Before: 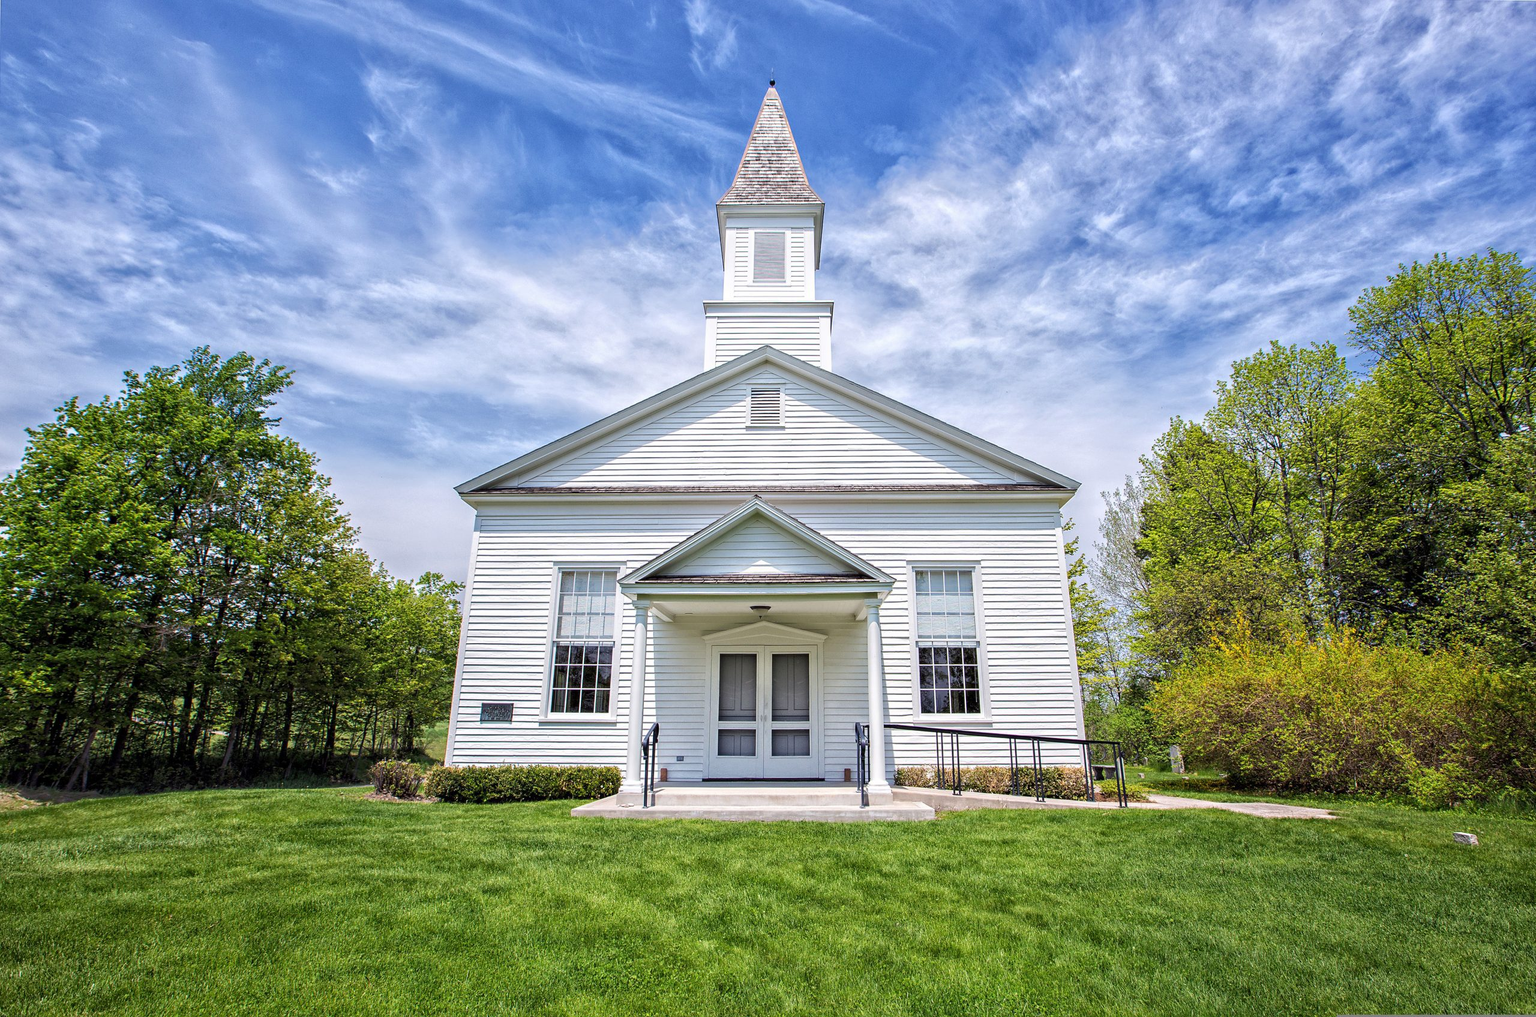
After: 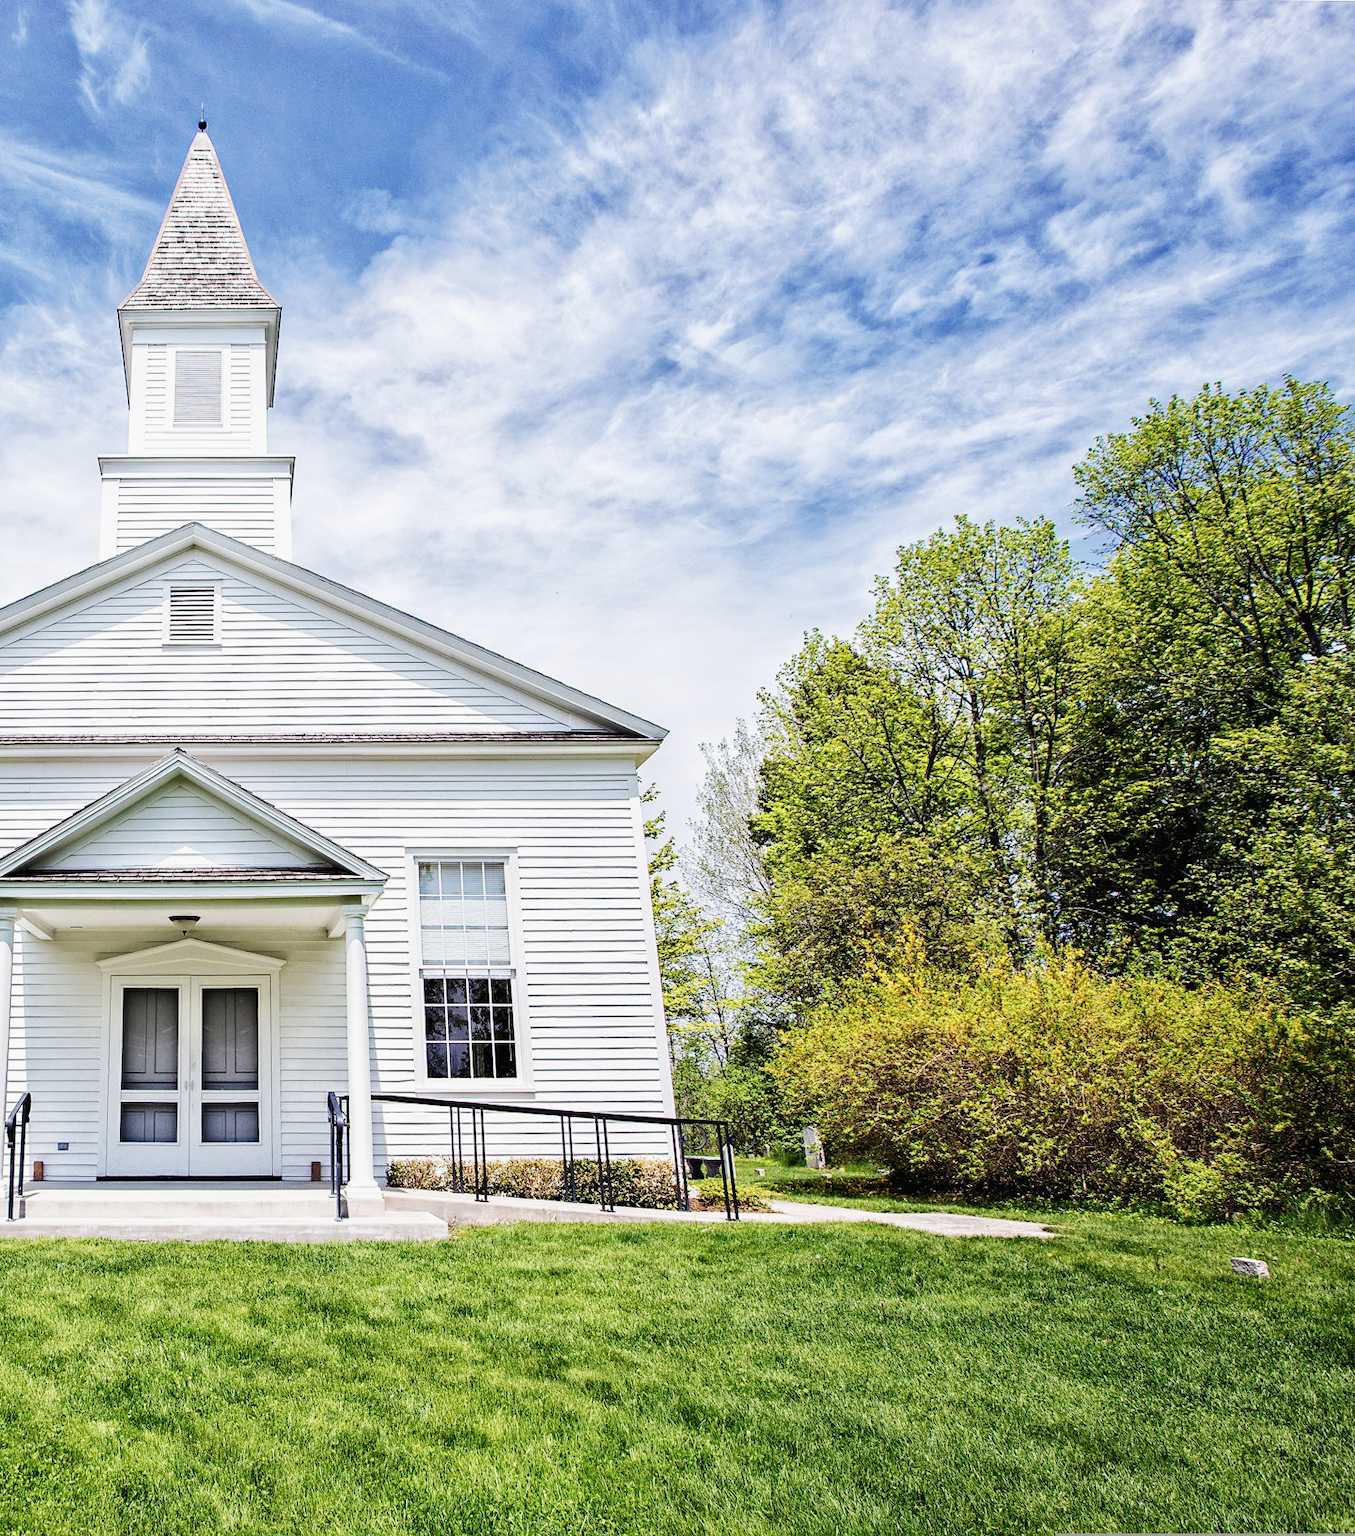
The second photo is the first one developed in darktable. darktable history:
crop: left 41.578%
shadows and highlights: radius 334.85, shadows 63.65, highlights 6.3, compress 87.43%, soften with gaussian
exposure: black level correction 0, exposure -0.732 EV, compensate exposure bias true, compensate highlight preservation false
base curve: curves: ch0 [(0, 0.003) (0.001, 0.002) (0.006, 0.004) (0.02, 0.022) (0.048, 0.086) (0.094, 0.234) (0.162, 0.431) (0.258, 0.629) (0.385, 0.8) (0.548, 0.918) (0.751, 0.988) (1, 1)], preserve colors none
contrast brightness saturation: contrast 0.057, brightness -0.011, saturation -0.228
